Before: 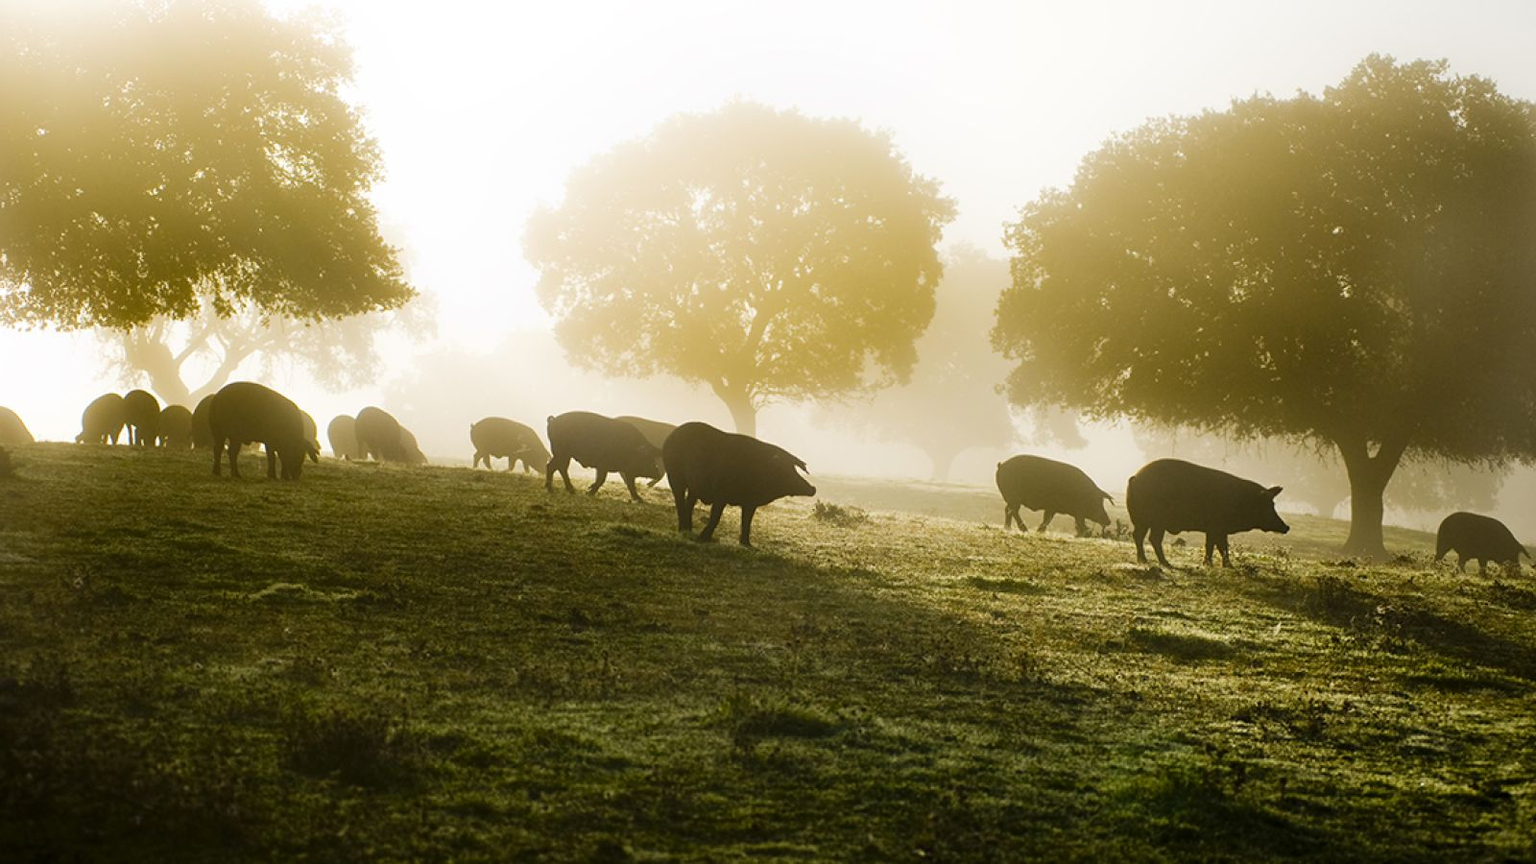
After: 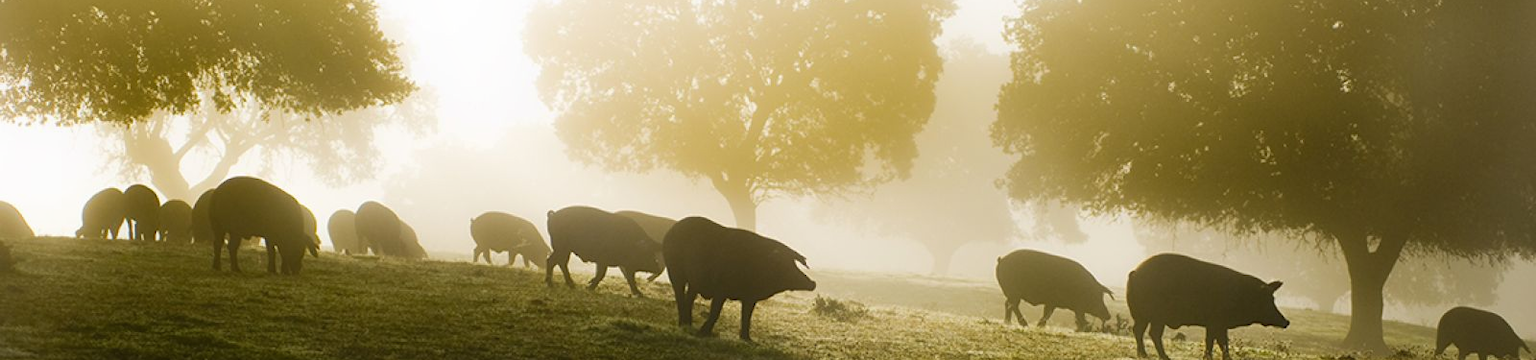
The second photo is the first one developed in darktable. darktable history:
crop and rotate: top 23.84%, bottom 34.294%
contrast equalizer: octaves 7, y [[0.6 ×6], [0.55 ×6], [0 ×6], [0 ×6], [0 ×6]], mix -0.3
